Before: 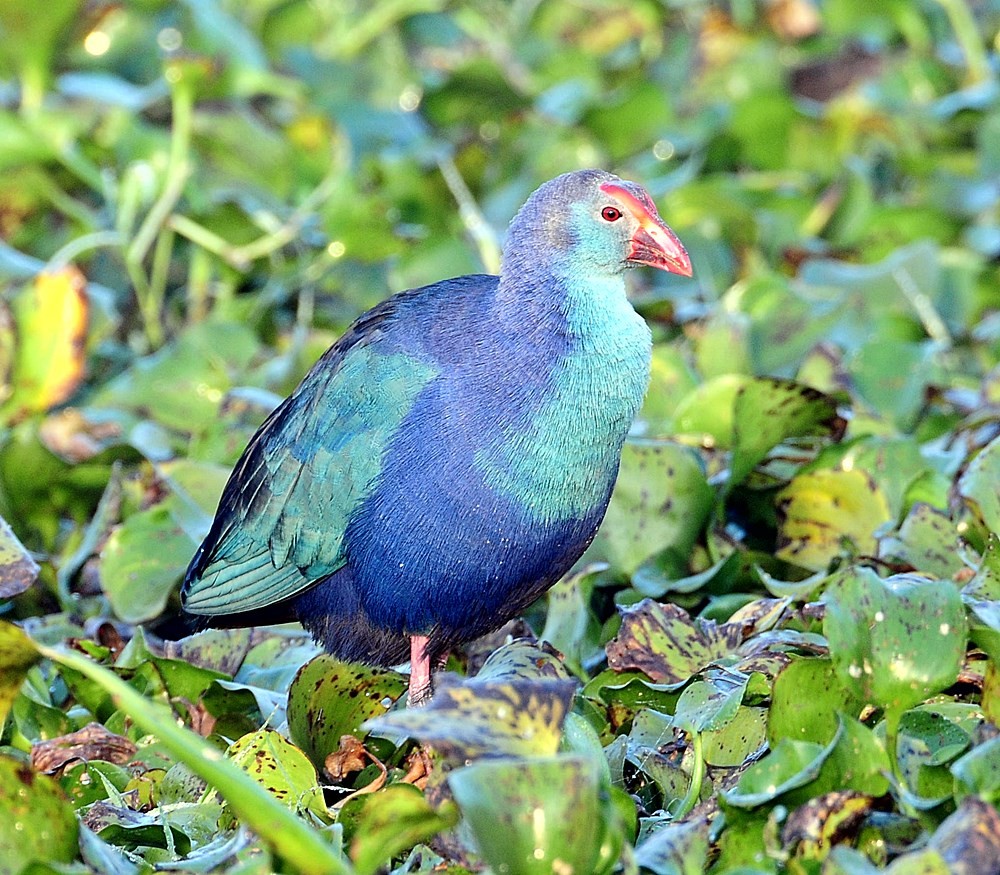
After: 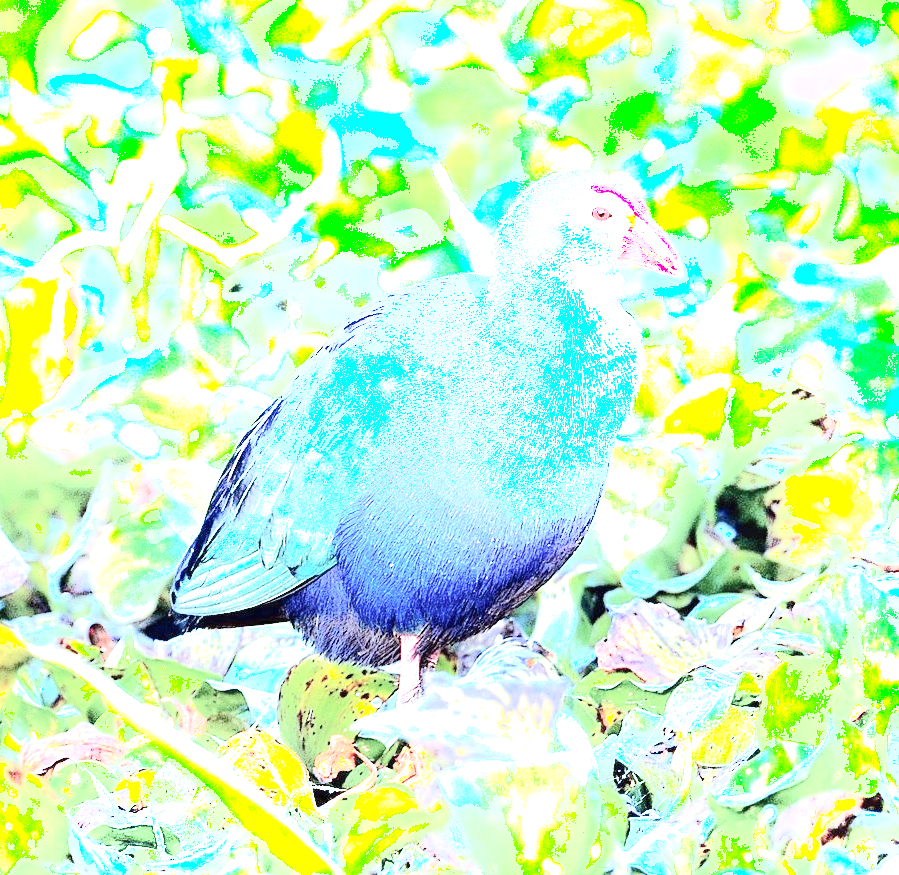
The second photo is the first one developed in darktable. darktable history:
color correction: highlights a* -0.827, highlights b* -8.53
crop and rotate: left 1.078%, right 8.937%
exposure: black level correction 0, exposure 1.582 EV, compensate highlight preservation false
shadows and highlights: highlights 71.37, soften with gaussian
